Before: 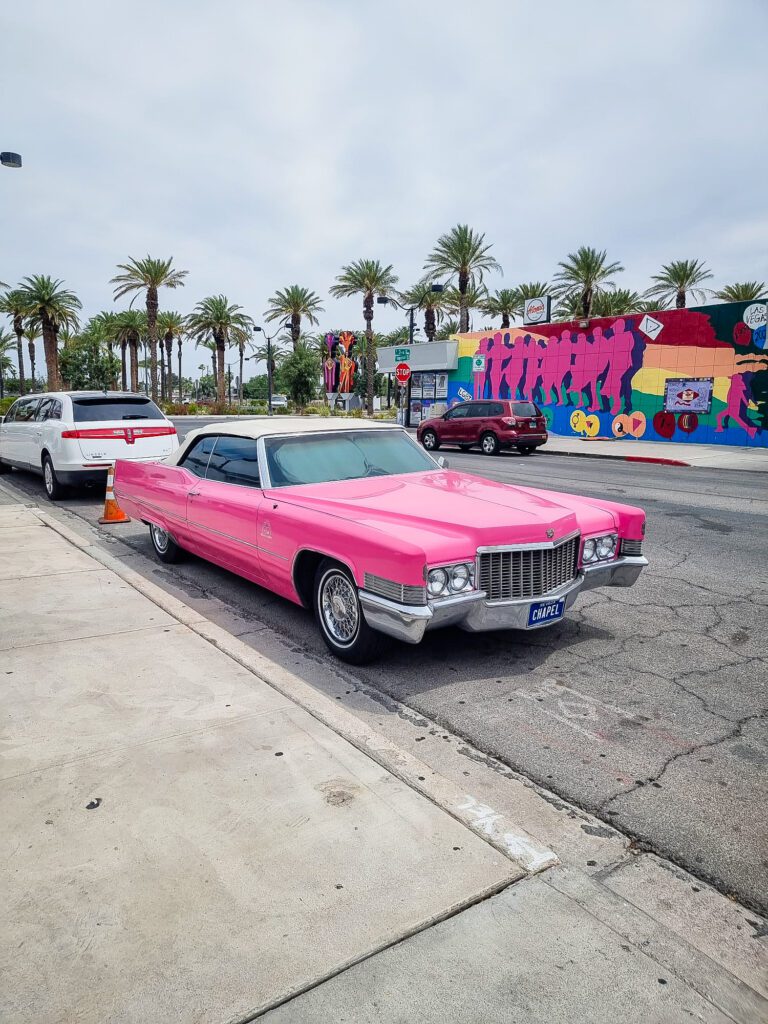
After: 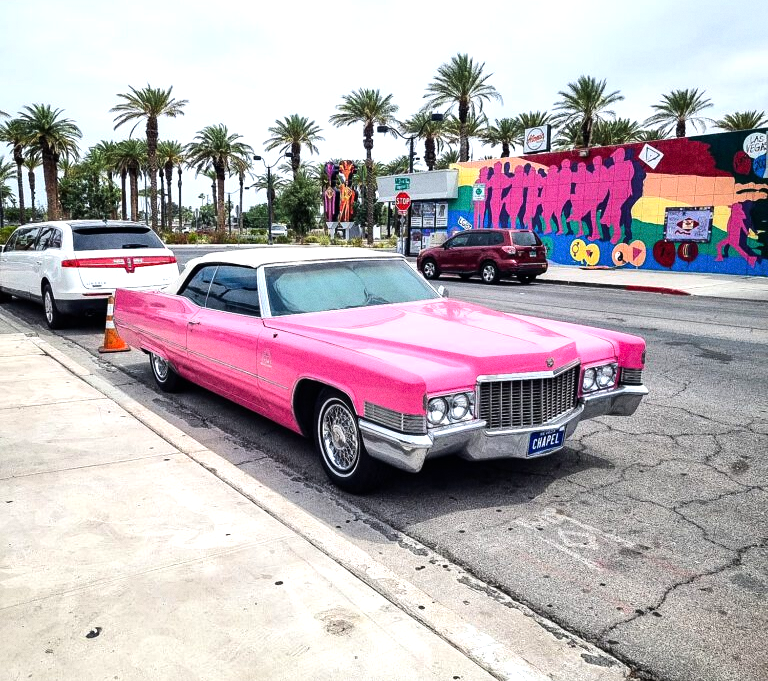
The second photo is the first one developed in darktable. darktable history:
tone equalizer: -8 EV -0.75 EV, -7 EV -0.7 EV, -6 EV -0.6 EV, -5 EV -0.4 EV, -3 EV 0.4 EV, -2 EV 0.6 EV, -1 EV 0.7 EV, +0 EV 0.75 EV, edges refinement/feathering 500, mask exposure compensation -1.57 EV, preserve details no
grain: on, module defaults
crop: top 16.727%, bottom 16.727%
